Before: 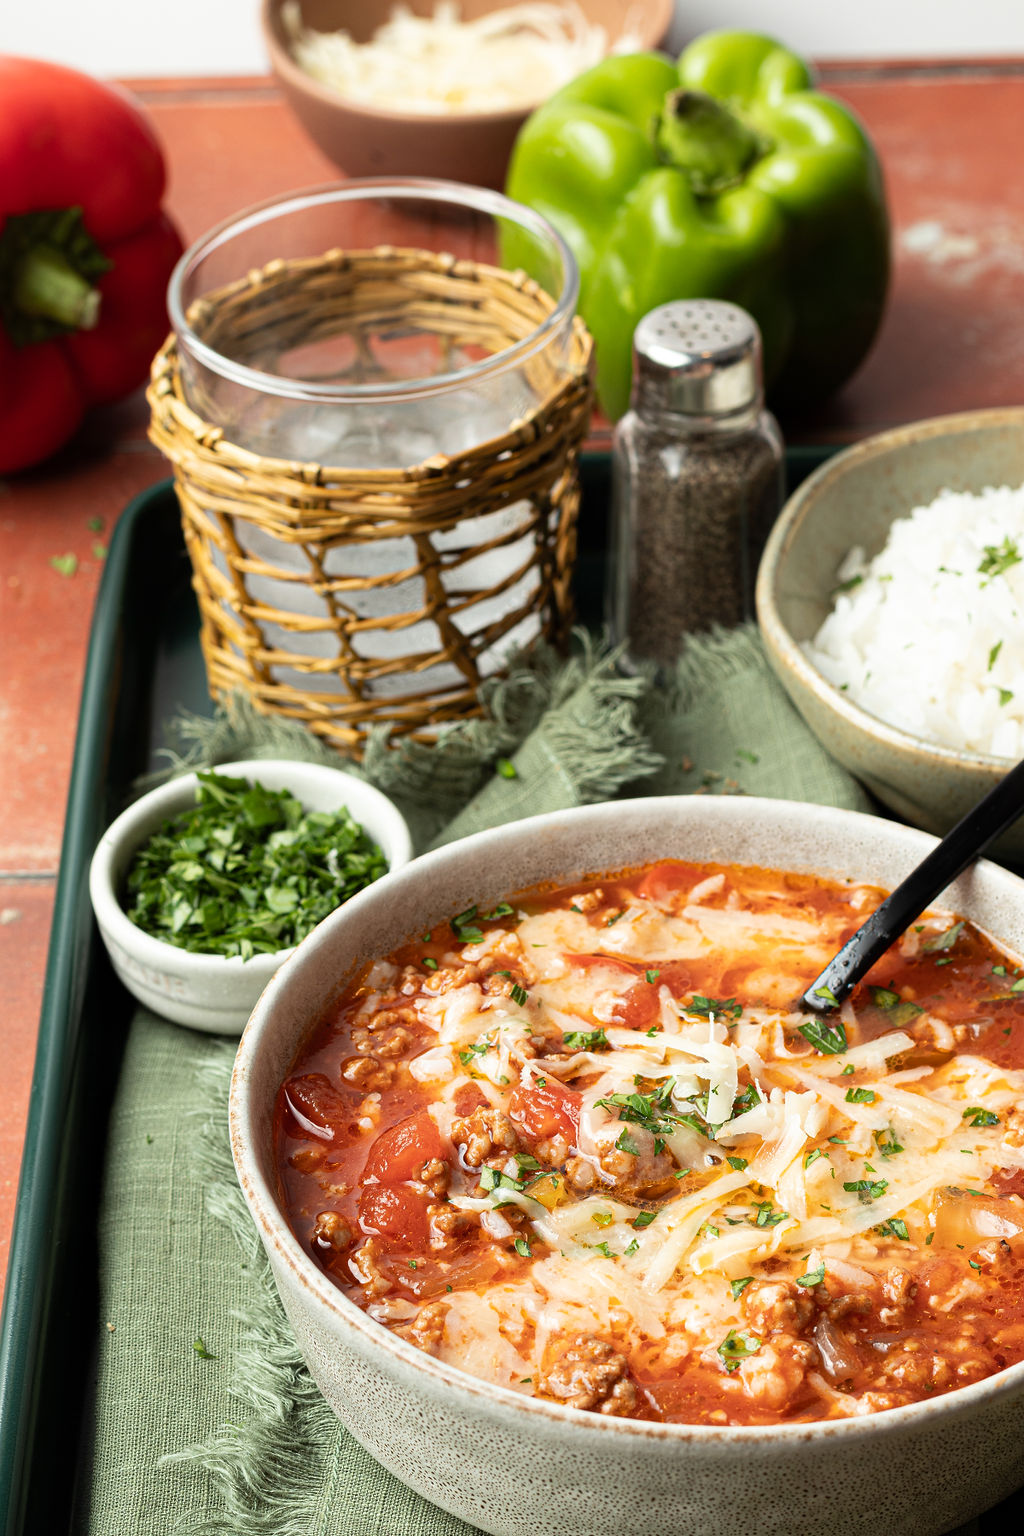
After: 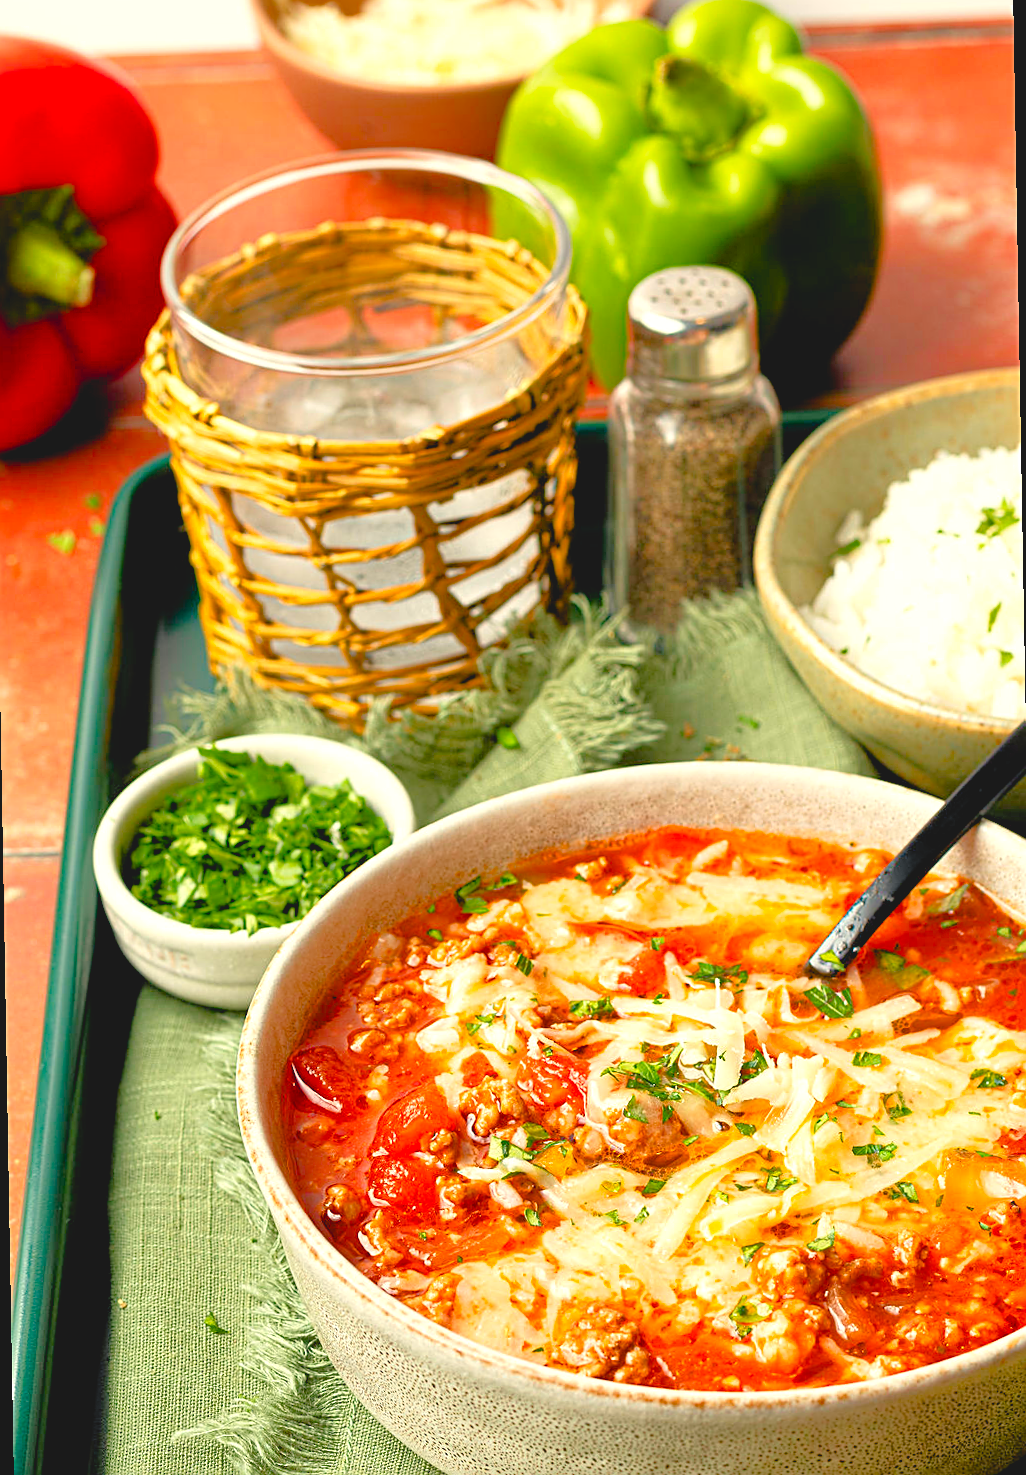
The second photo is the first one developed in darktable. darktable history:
color balance rgb: shadows lift › chroma 3%, shadows lift › hue 240.84°, highlights gain › chroma 3%, highlights gain › hue 73.2°, global offset › luminance -0.5%, perceptual saturation grading › global saturation 20%, perceptual saturation grading › highlights -25%, perceptual saturation grading › shadows 50%, global vibrance 25.26%
rotate and perspective: rotation -1°, crop left 0.011, crop right 0.989, crop top 0.025, crop bottom 0.975
exposure: black level correction 0, exposure 0.7 EV, compensate highlight preservation false
sharpen: on, module defaults
contrast brightness saturation: contrast -0.19, saturation 0.19
tone equalizer: -7 EV 0.15 EV, -6 EV 0.6 EV, -5 EV 1.15 EV, -4 EV 1.33 EV, -3 EV 1.15 EV, -2 EV 0.6 EV, -1 EV 0.15 EV, mask exposure compensation -0.5 EV
